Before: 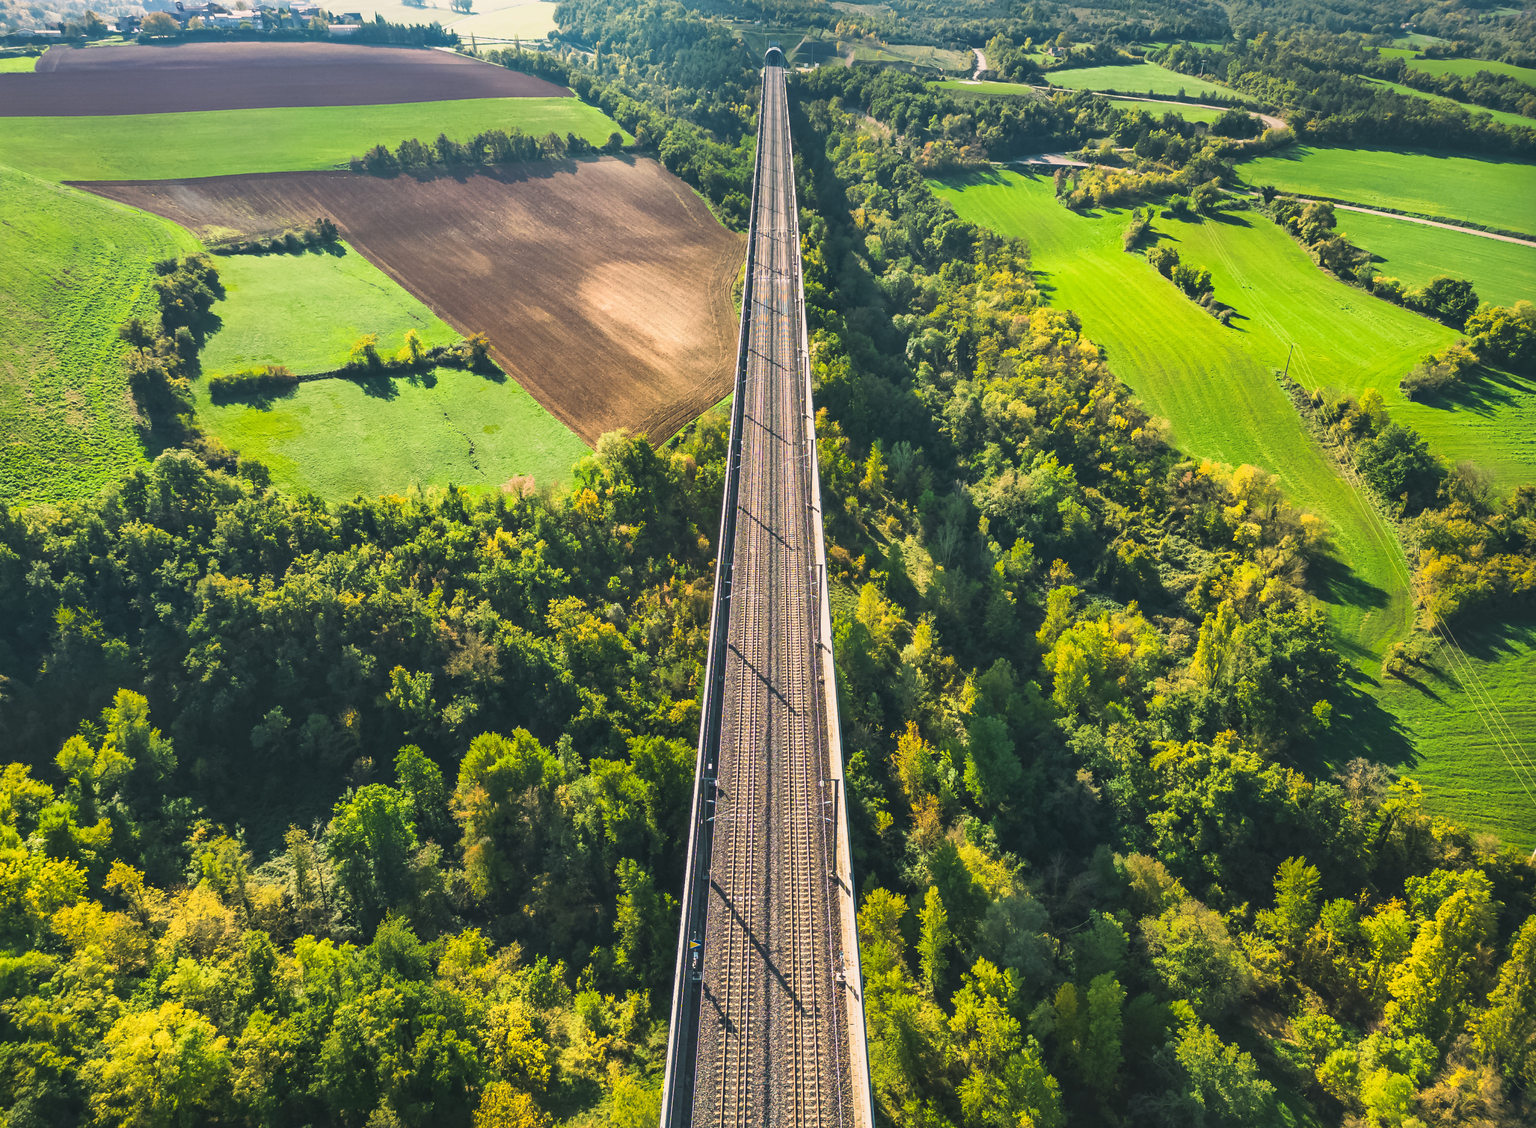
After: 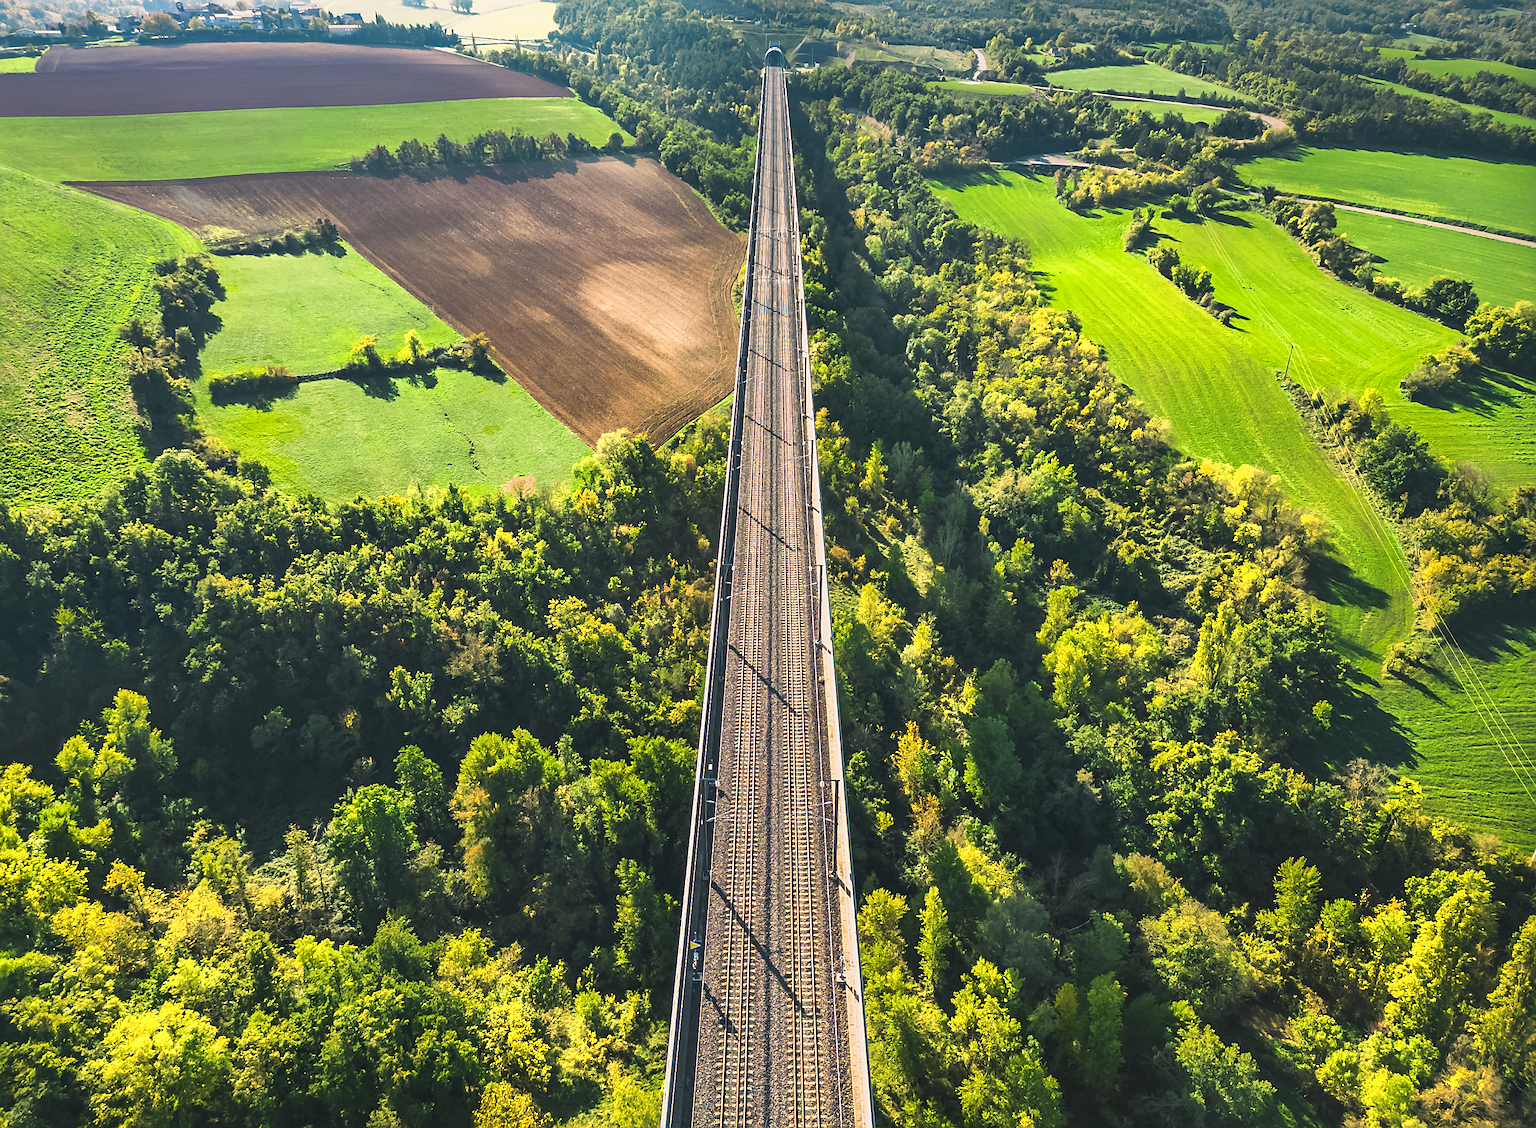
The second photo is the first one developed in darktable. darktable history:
sharpen: on, module defaults
color zones: curves: ch0 [(0, 0.485) (0.178, 0.476) (0.261, 0.623) (0.411, 0.403) (0.708, 0.603) (0.934, 0.412)]; ch1 [(0.003, 0.485) (0.149, 0.496) (0.229, 0.584) (0.326, 0.551) (0.484, 0.262) (0.757, 0.643)], mix -60.14%
